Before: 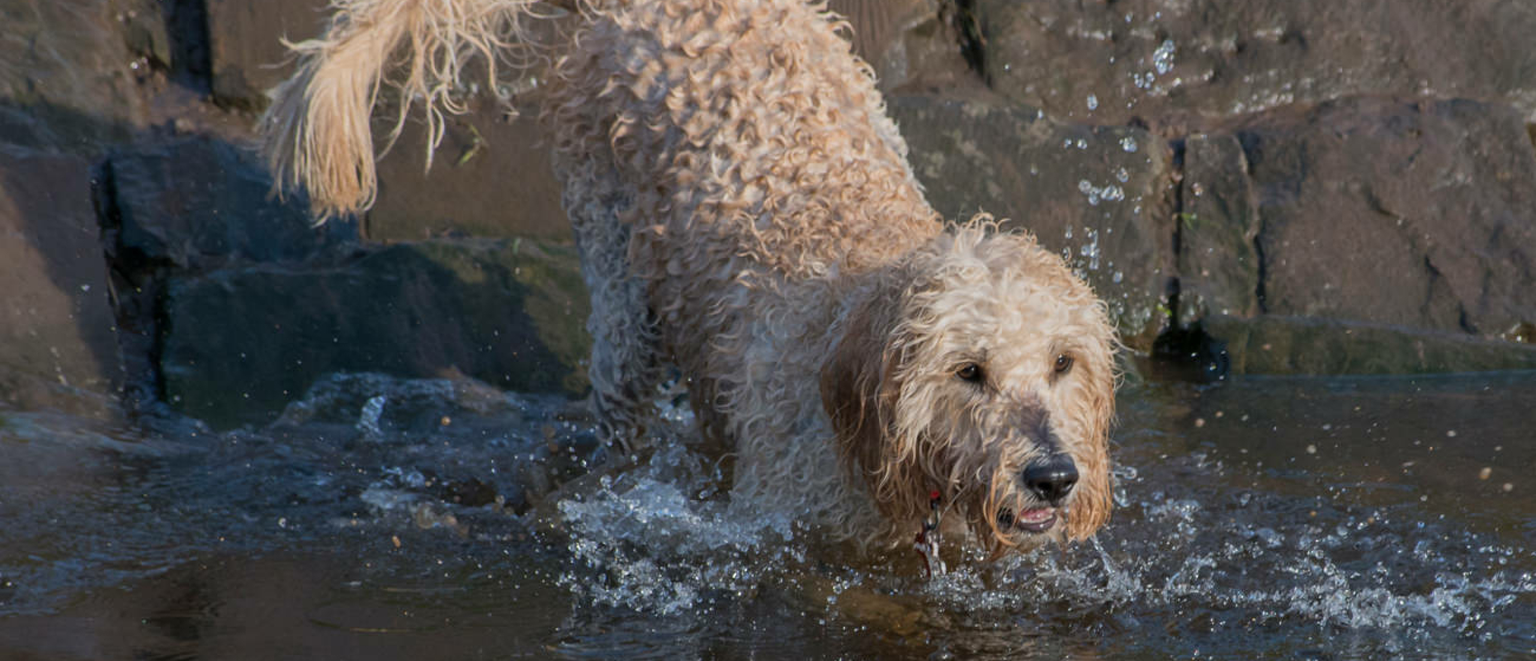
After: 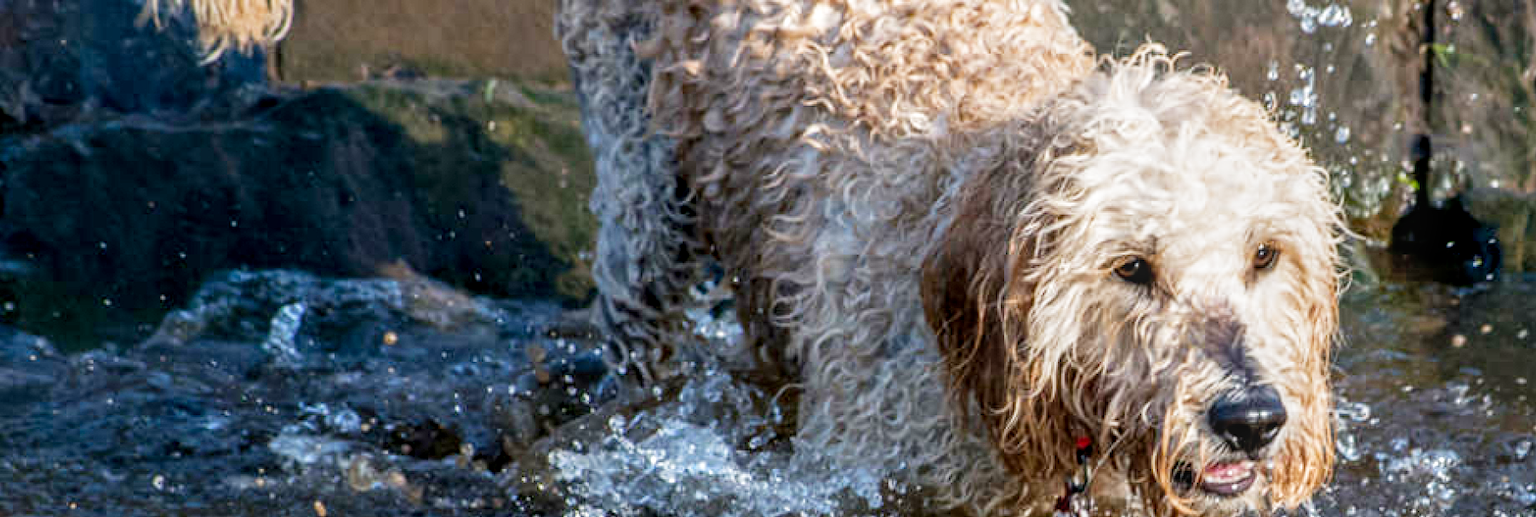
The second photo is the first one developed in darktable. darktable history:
local contrast: highlights 0%, shadows 0%, detail 133%
filmic rgb: middle gray luminance 10%, black relative exposure -8.61 EV, white relative exposure 3.3 EV, threshold 6 EV, target black luminance 0%, hardness 5.2, latitude 44.69%, contrast 1.302, highlights saturation mix 5%, shadows ↔ highlights balance 24.64%, add noise in highlights 0, preserve chrominance no, color science v3 (2019), use custom middle-gray values true, iterations of high-quality reconstruction 0, contrast in highlights soft, enable highlight reconstruction true
crop: left 11.123%, top 27.61%, right 18.3%, bottom 17.034%
